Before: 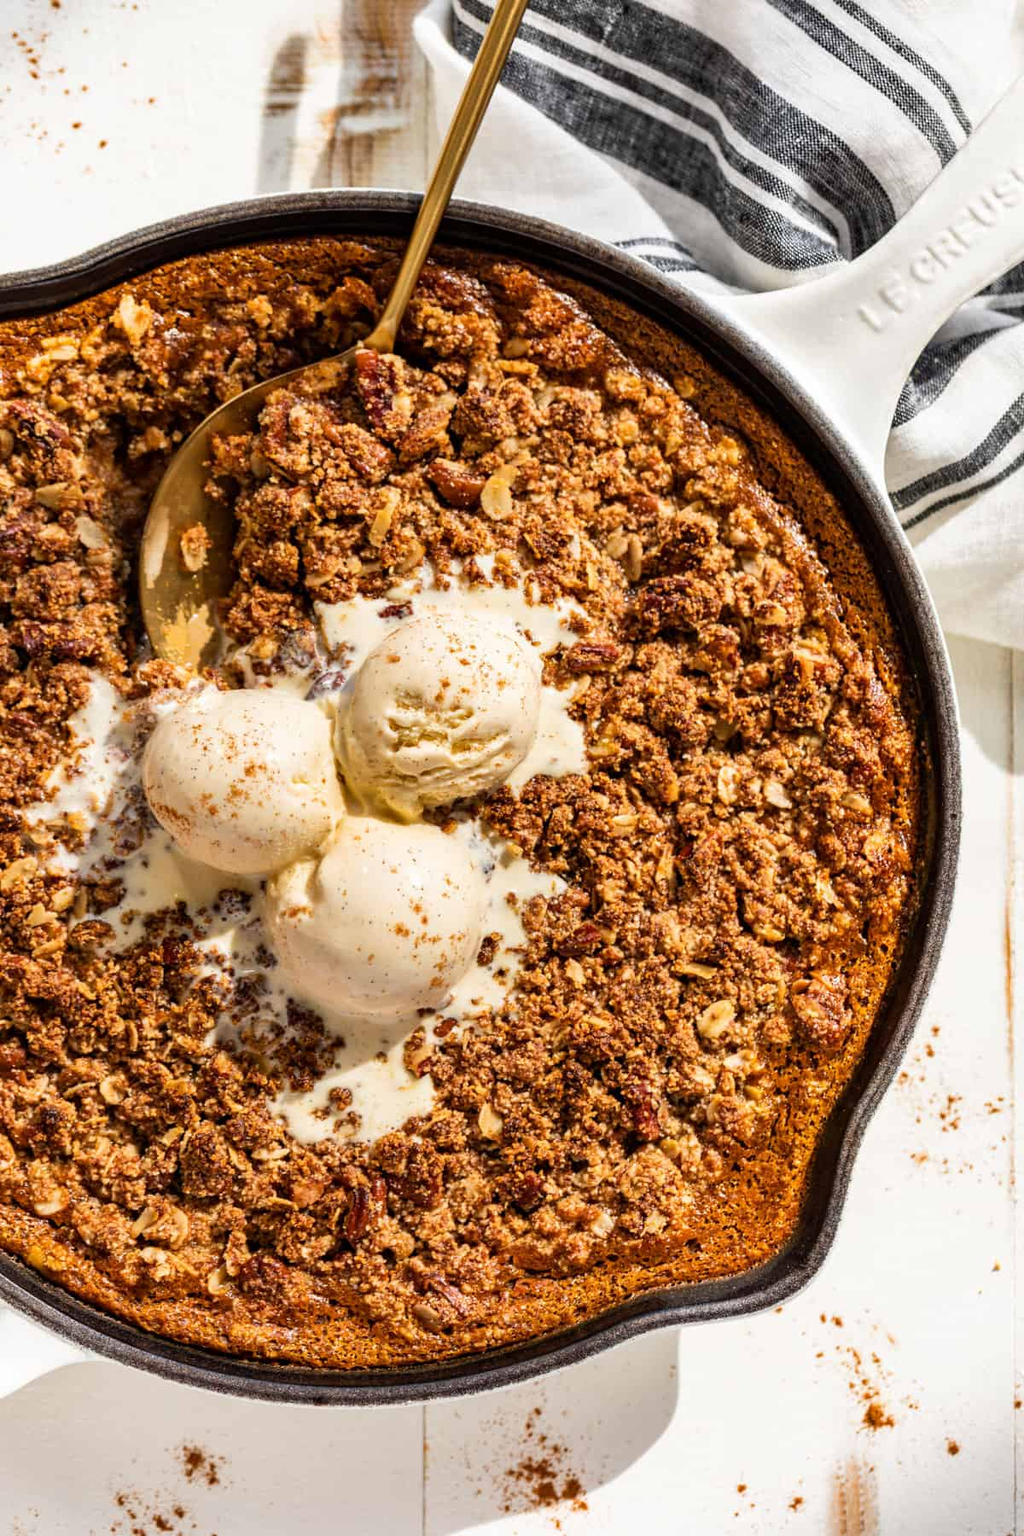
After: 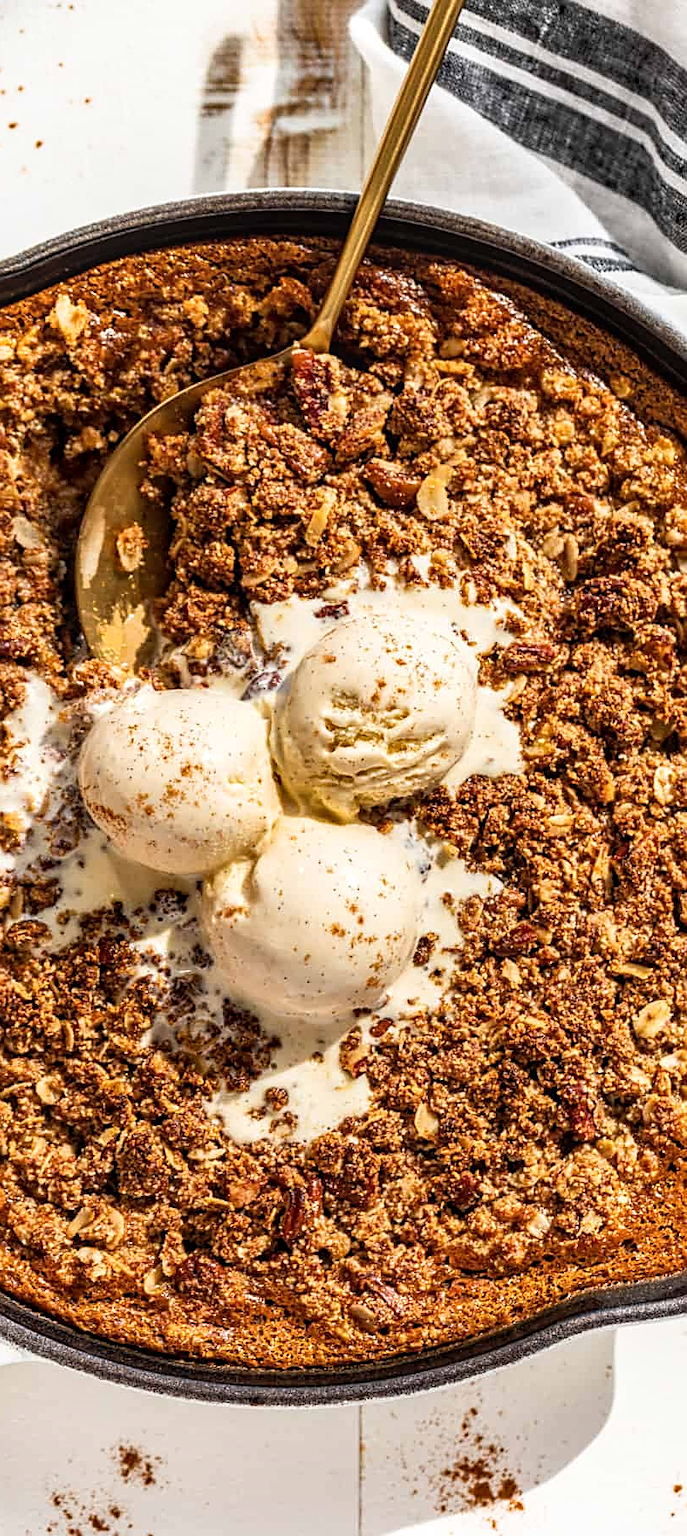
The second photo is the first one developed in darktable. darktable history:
sharpen: on, module defaults
shadows and highlights: shadows -1.88, highlights 39.7, highlights color adjustment 45.89%
crop and rotate: left 6.316%, right 26.464%
local contrast: on, module defaults
